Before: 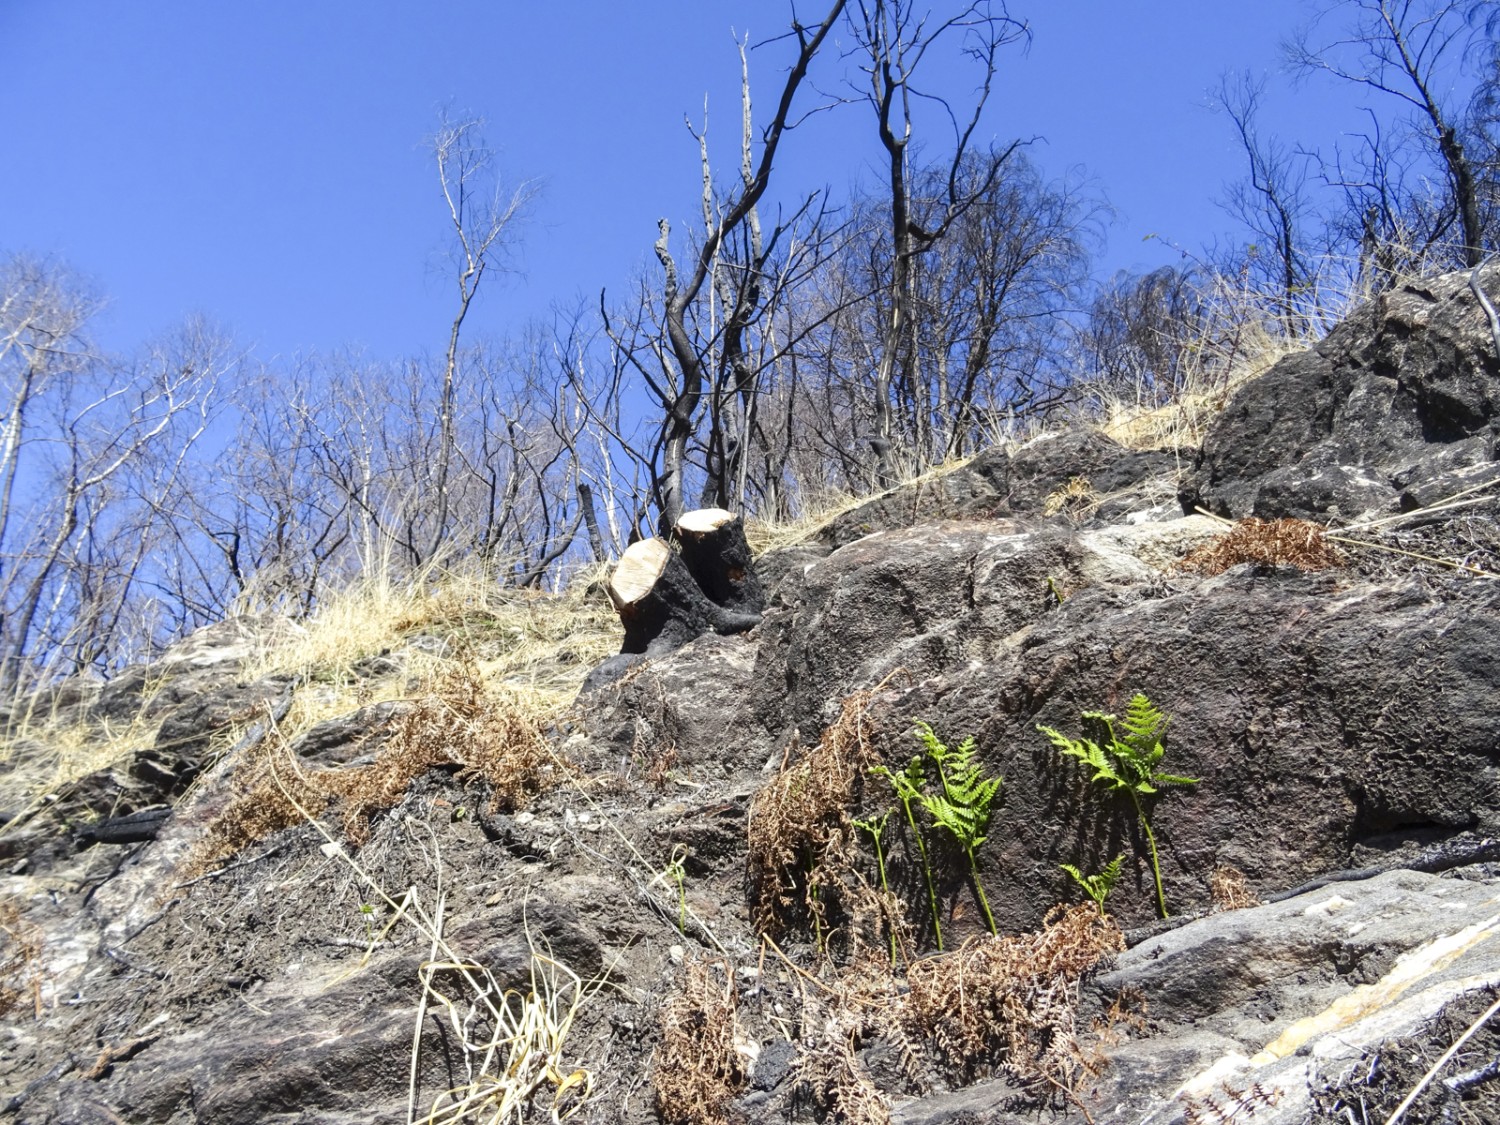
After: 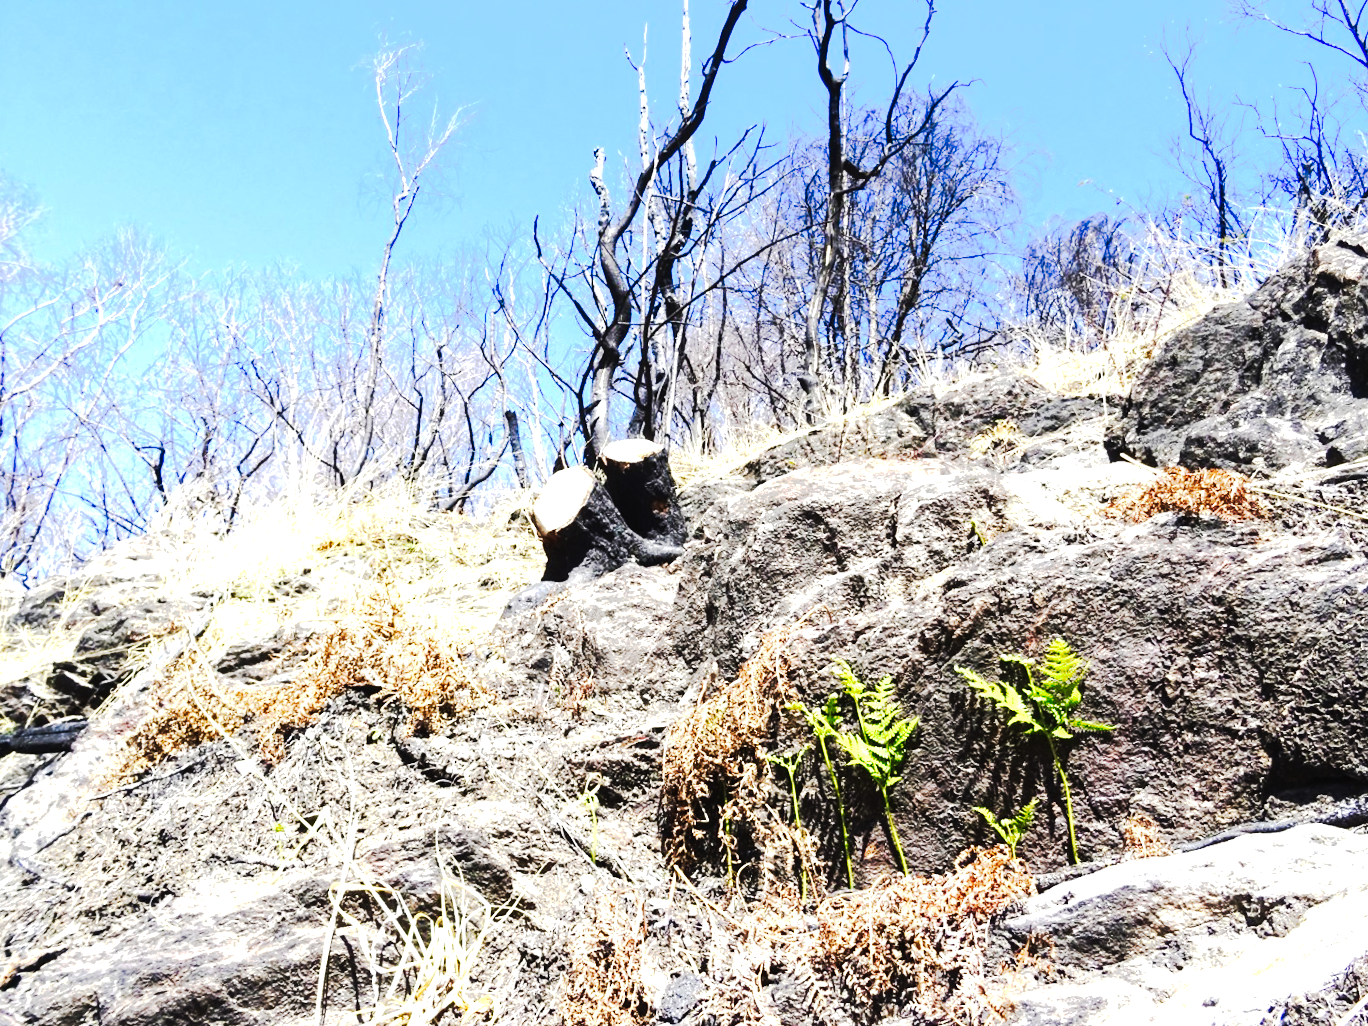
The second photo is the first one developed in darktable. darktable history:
exposure: black level correction 0, exposure 1.3 EV, compensate highlight preservation false
tone curve: curves: ch0 [(0, 0) (0.003, 0.011) (0.011, 0.014) (0.025, 0.018) (0.044, 0.023) (0.069, 0.028) (0.1, 0.031) (0.136, 0.039) (0.177, 0.056) (0.224, 0.081) (0.277, 0.129) (0.335, 0.188) (0.399, 0.256) (0.468, 0.367) (0.543, 0.514) (0.623, 0.684) (0.709, 0.785) (0.801, 0.846) (0.898, 0.884) (1, 1)], preserve colors none
crop and rotate: angle -1.96°, left 3.097%, top 4.154%, right 1.586%, bottom 0.529%
